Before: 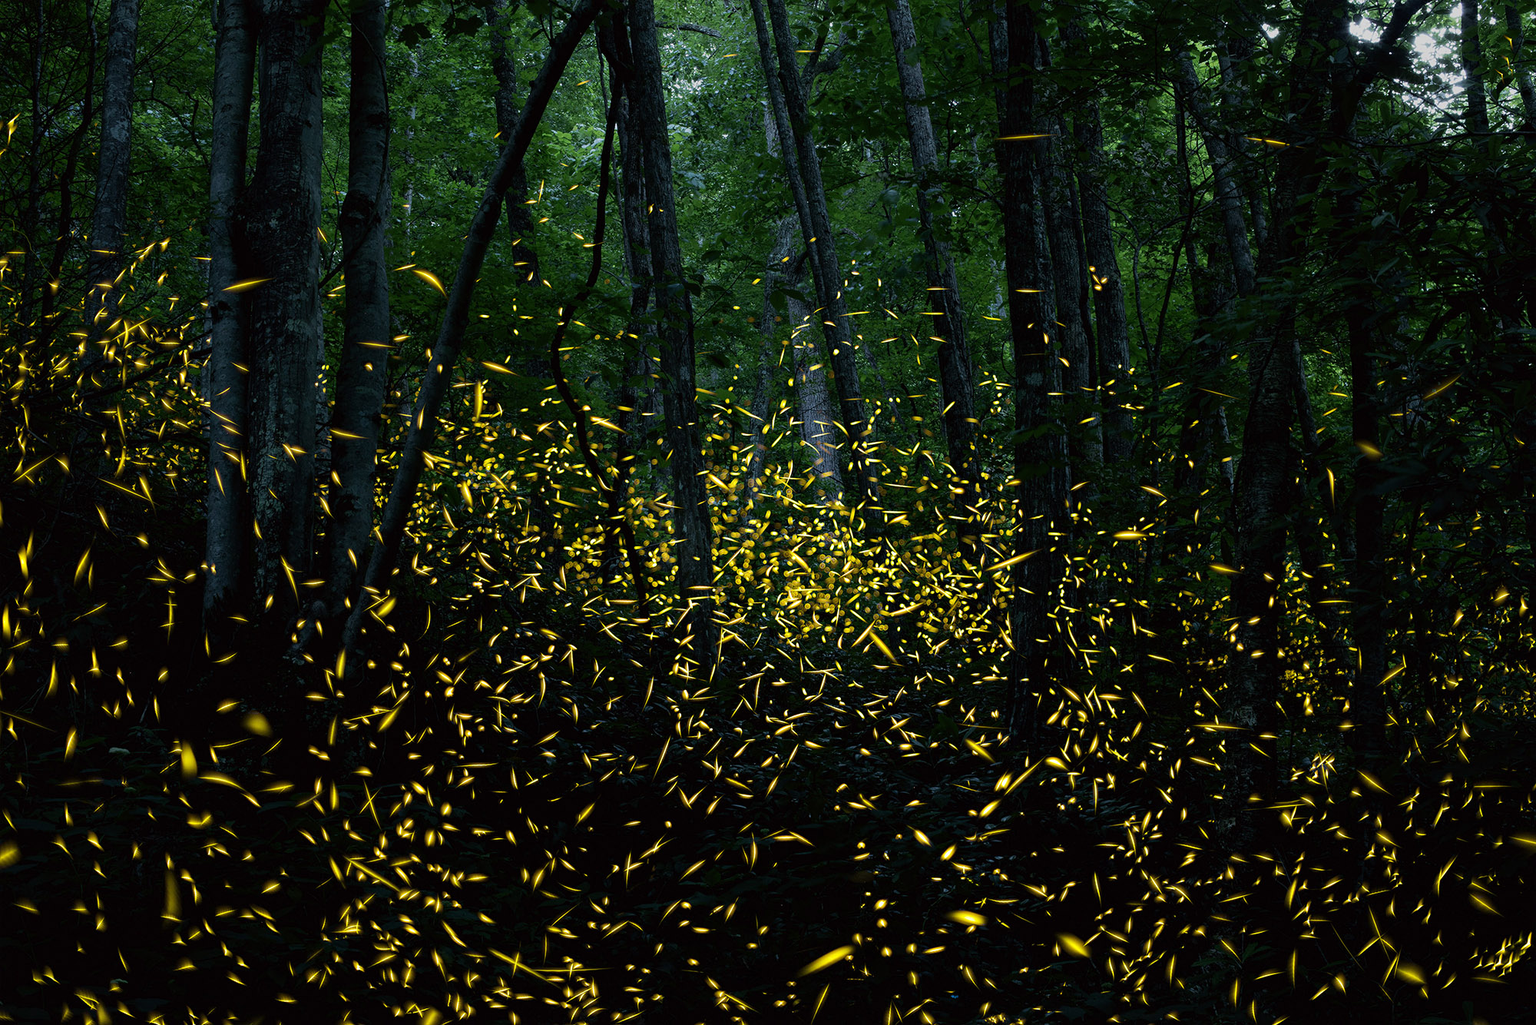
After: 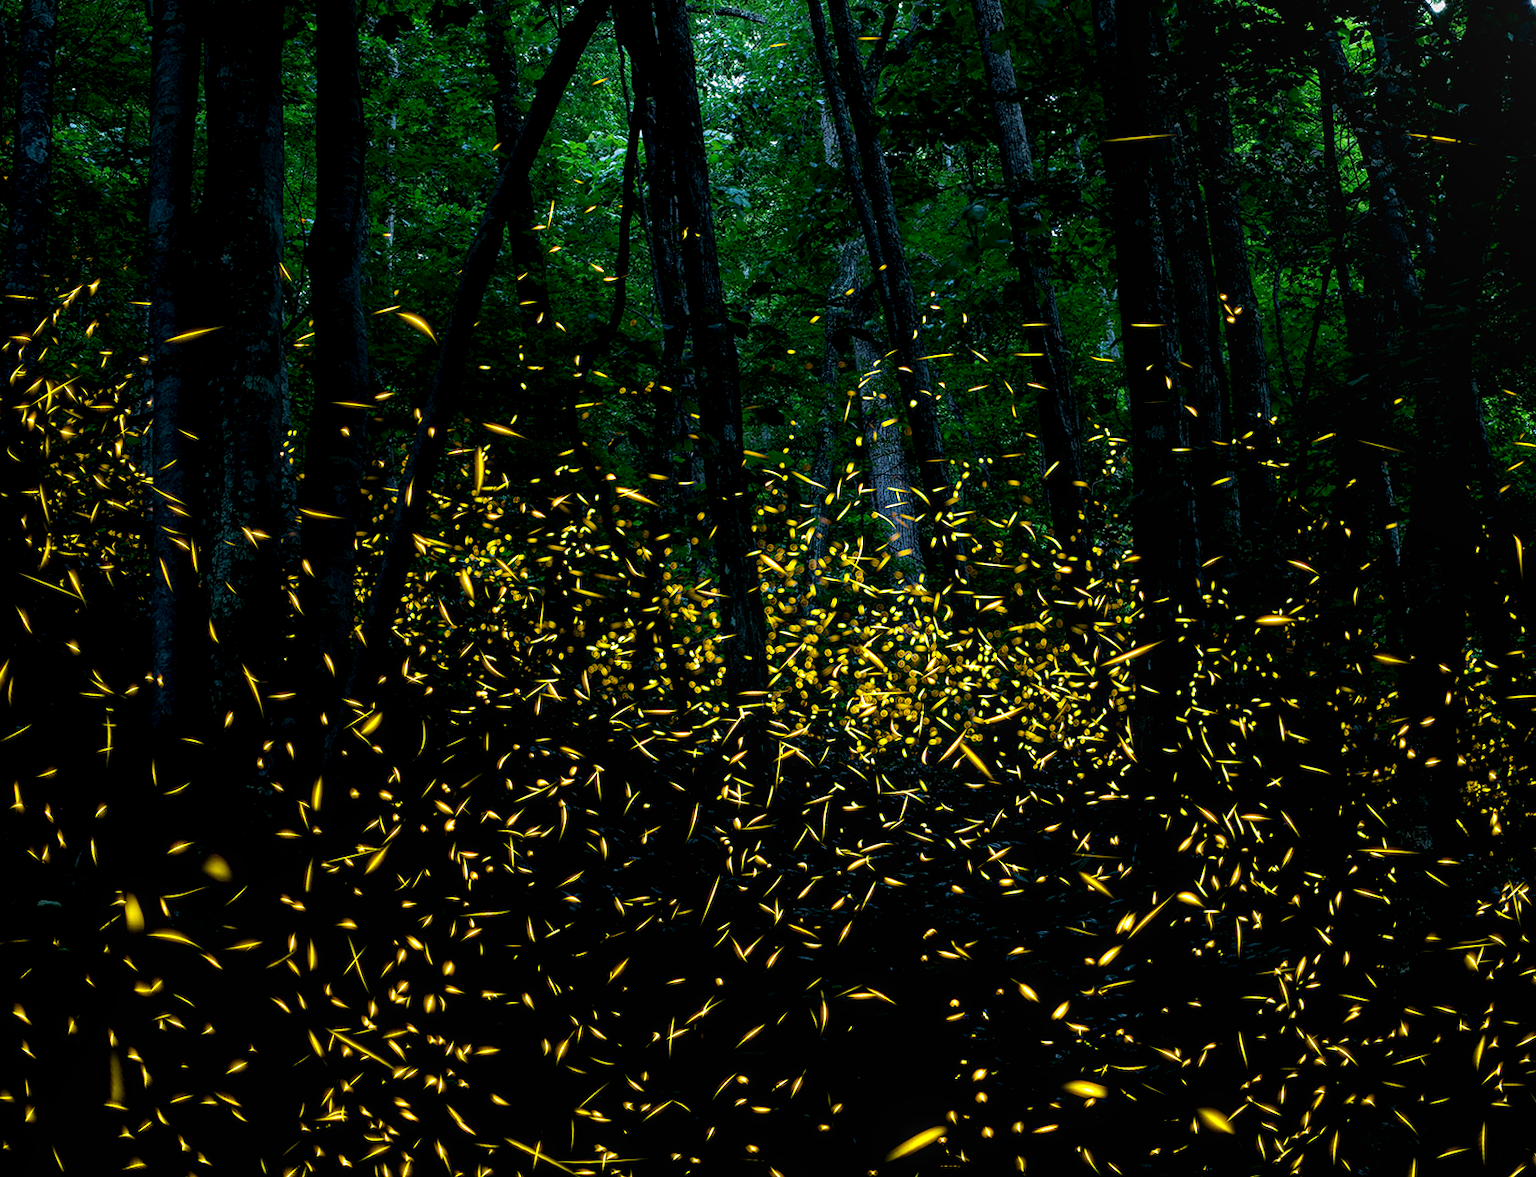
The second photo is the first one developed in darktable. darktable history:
haze removal: compatibility mode true, adaptive false
local contrast: on, module defaults
color balance: lift [0.991, 1, 1, 1], gamma [0.996, 1, 1, 1], input saturation 98.52%, contrast 20.34%, output saturation 103.72%
crop and rotate: angle 1°, left 4.281%, top 0.642%, right 11.383%, bottom 2.486%
